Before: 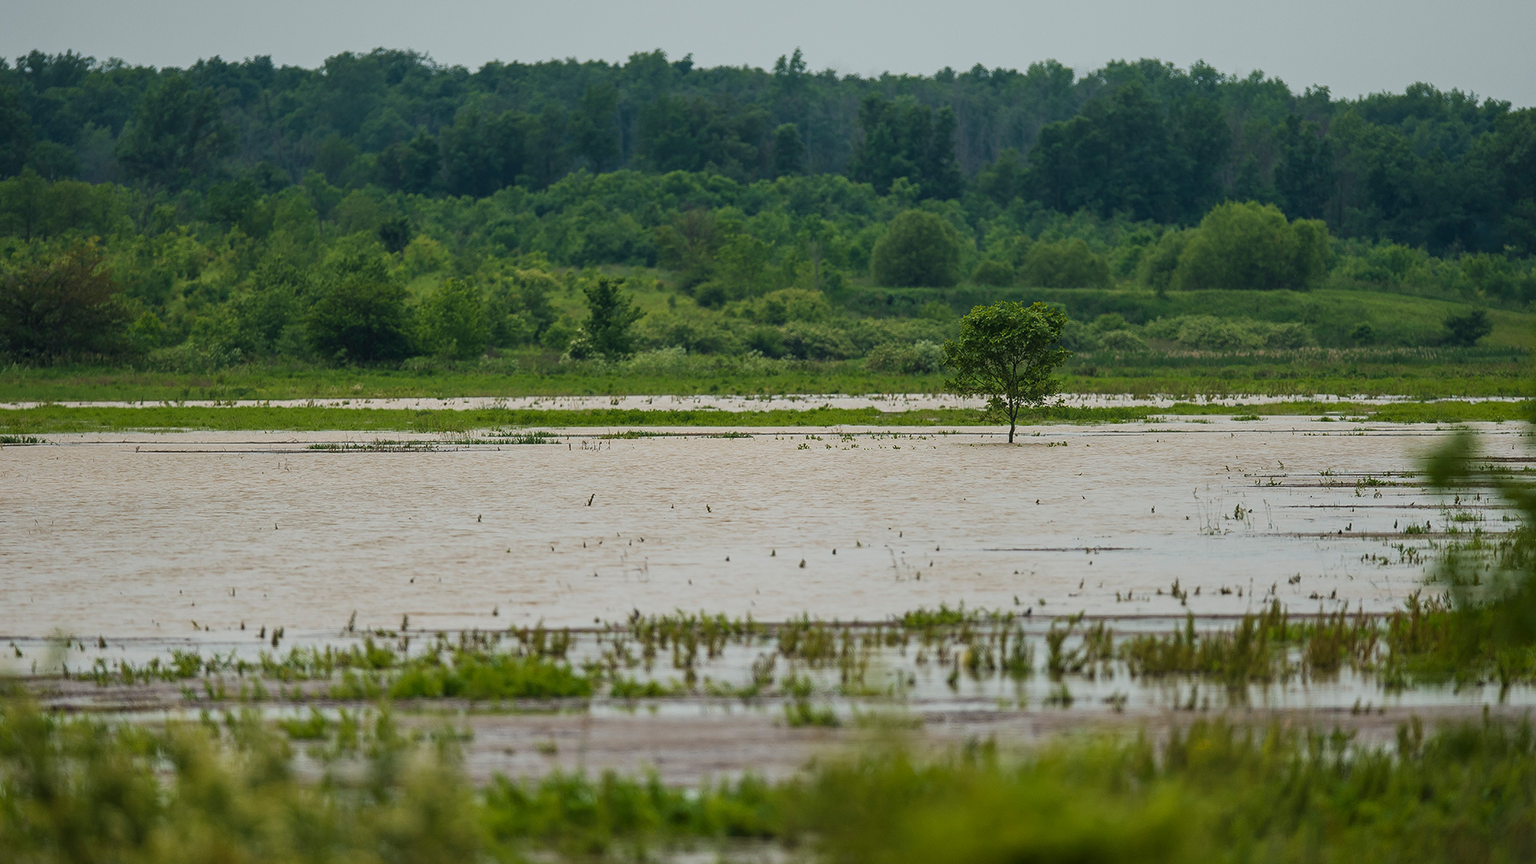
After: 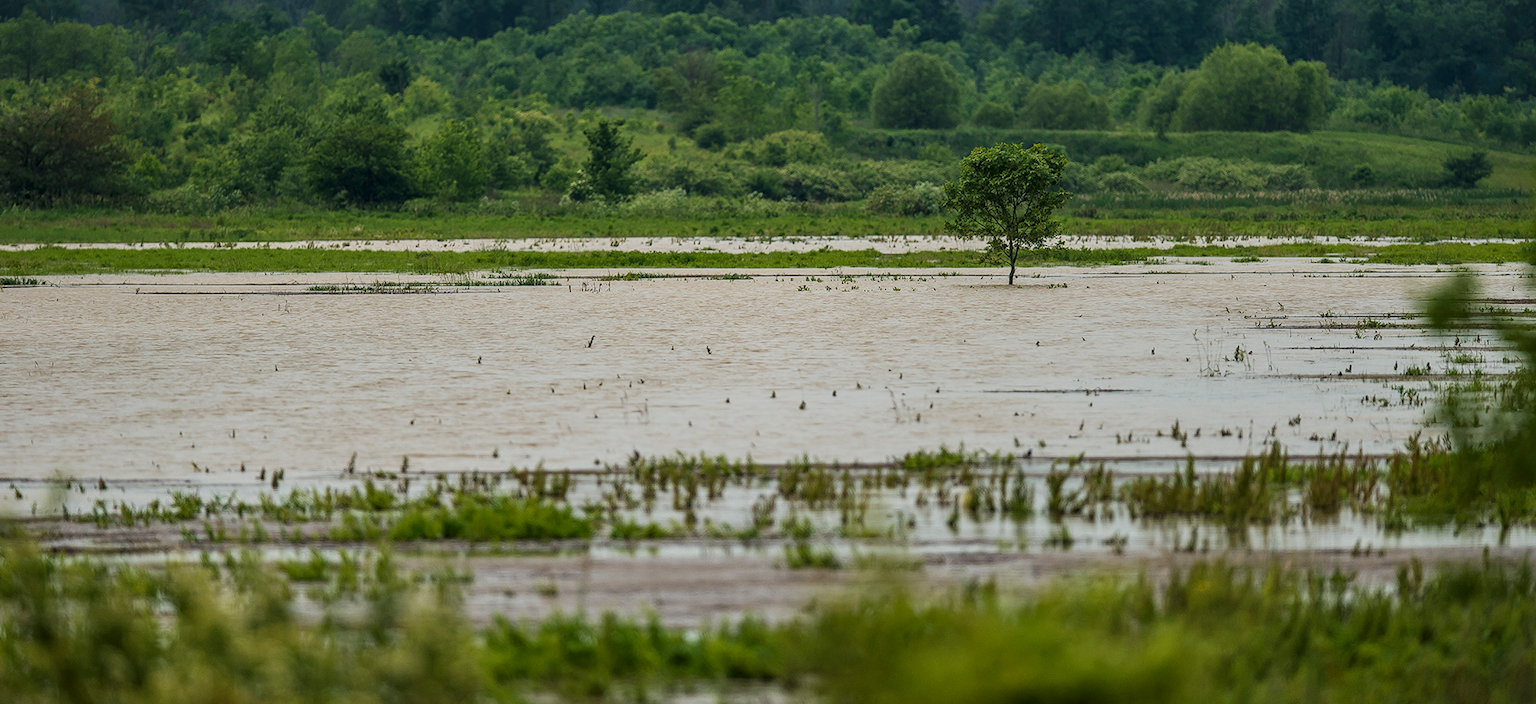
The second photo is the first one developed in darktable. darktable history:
crop and rotate: top 18.463%
local contrast: on, module defaults
